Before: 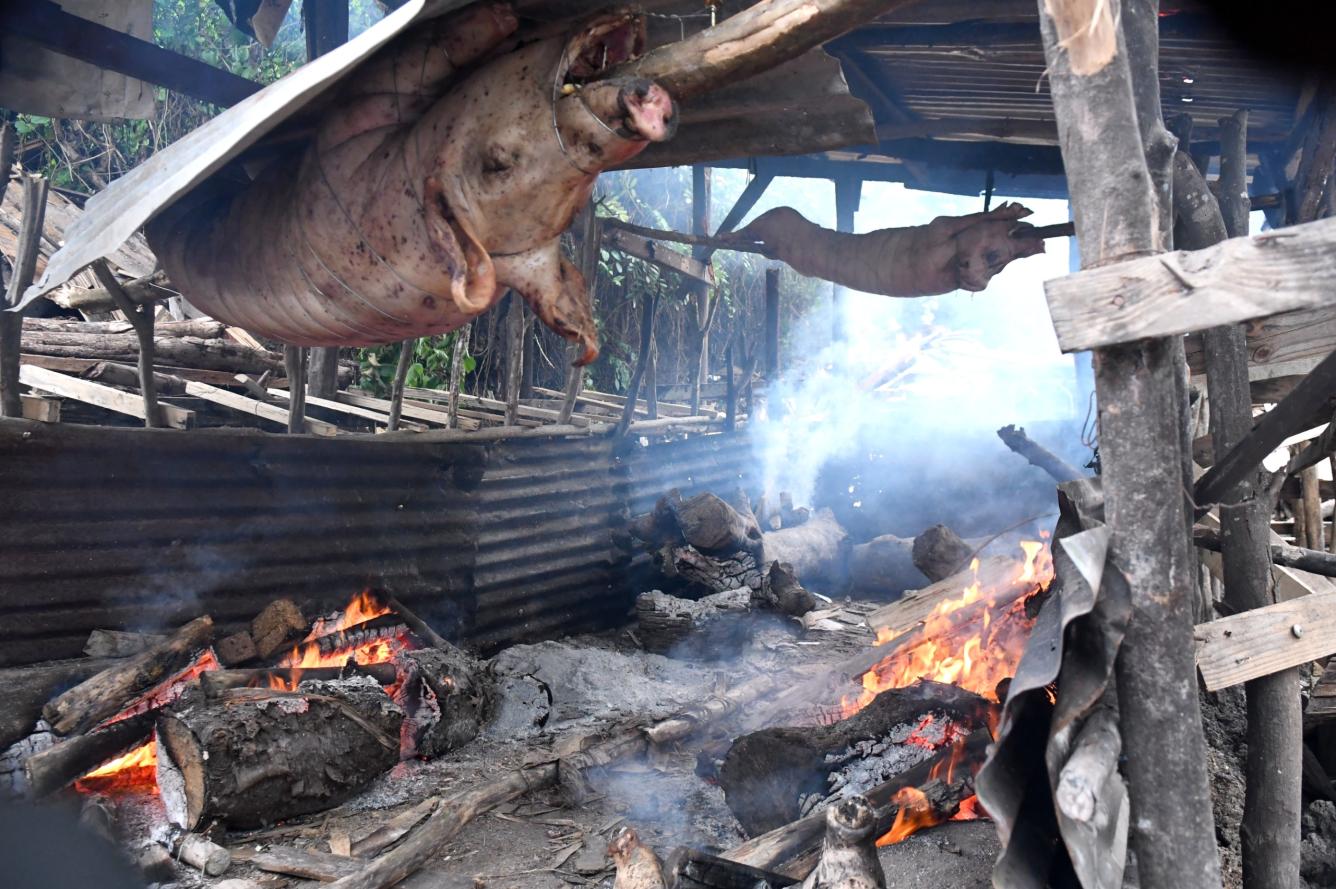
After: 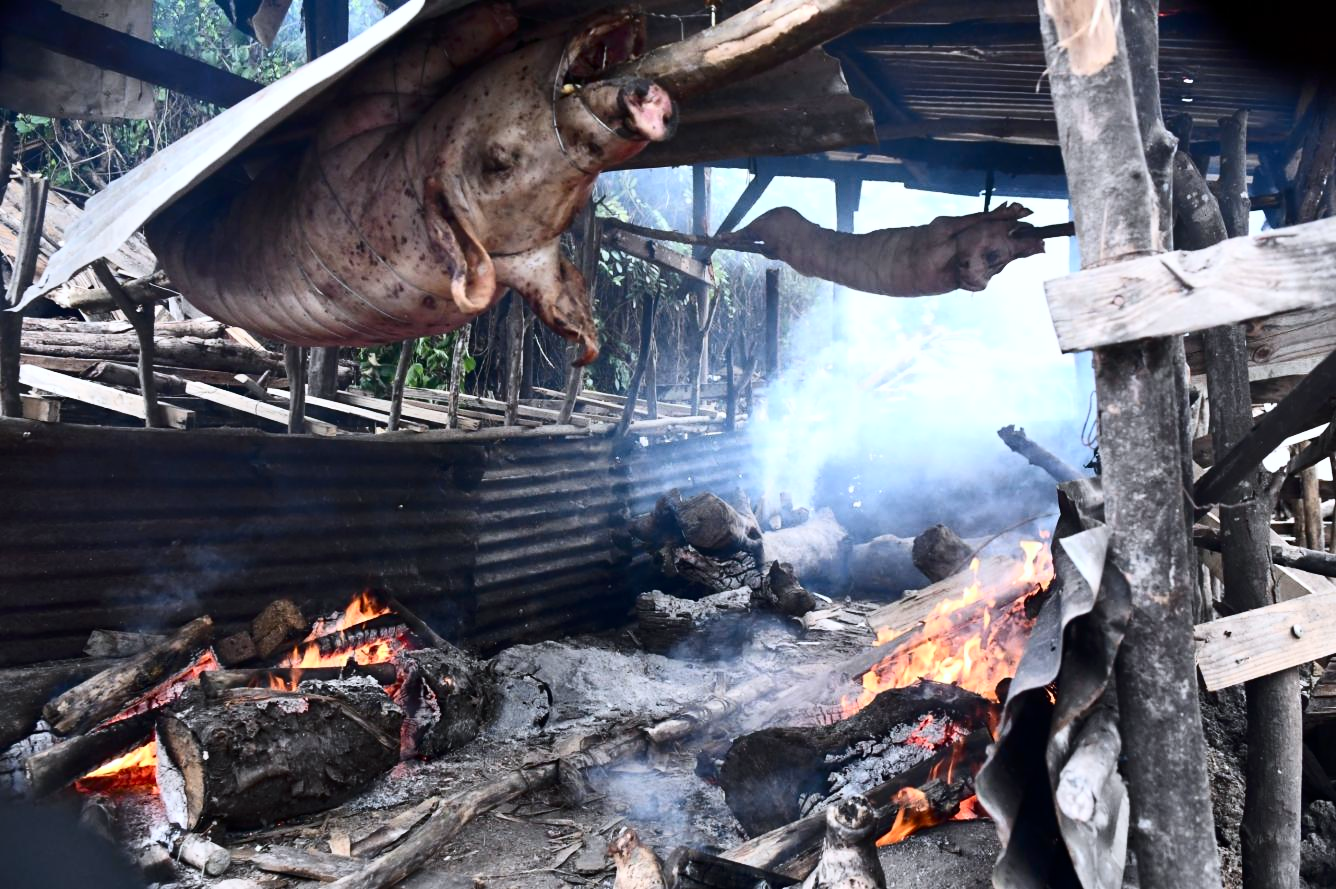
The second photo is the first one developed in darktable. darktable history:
contrast brightness saturation: contrast 0.28
white balance: red 0.98, blue 1.034
